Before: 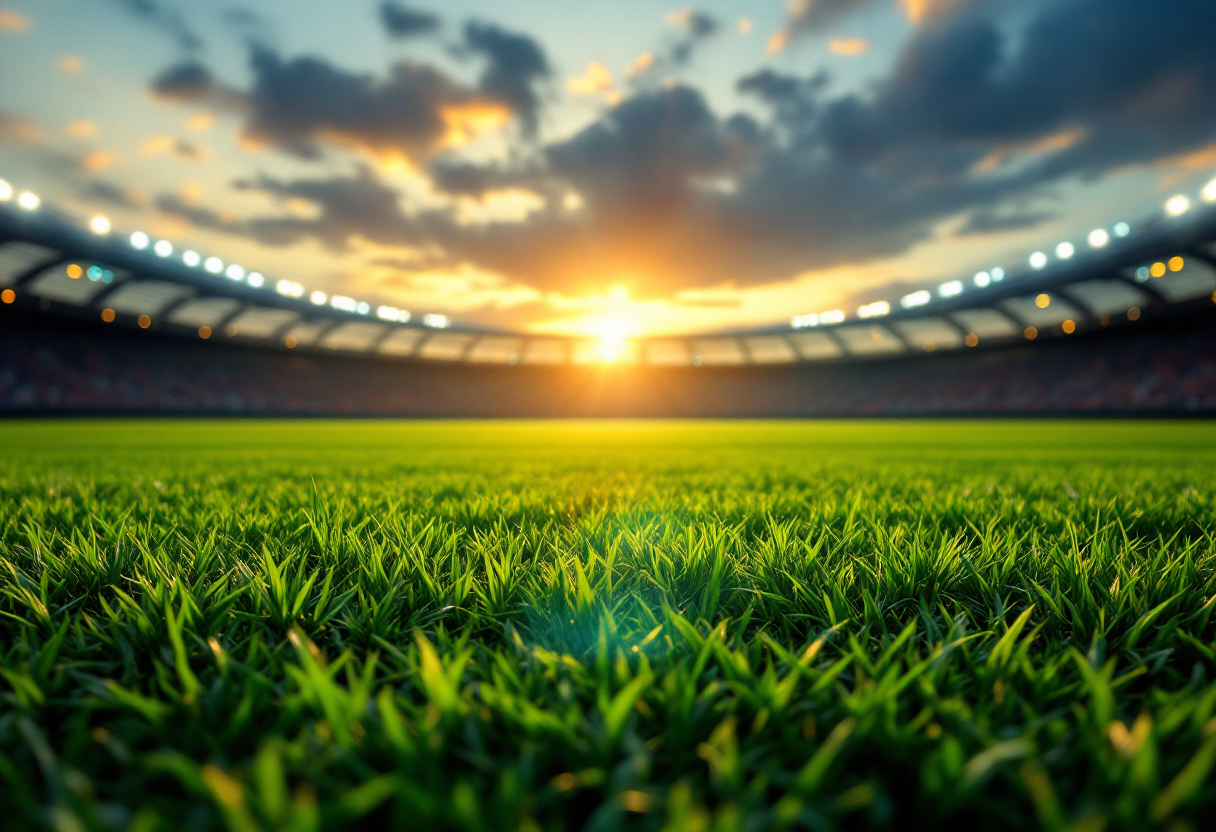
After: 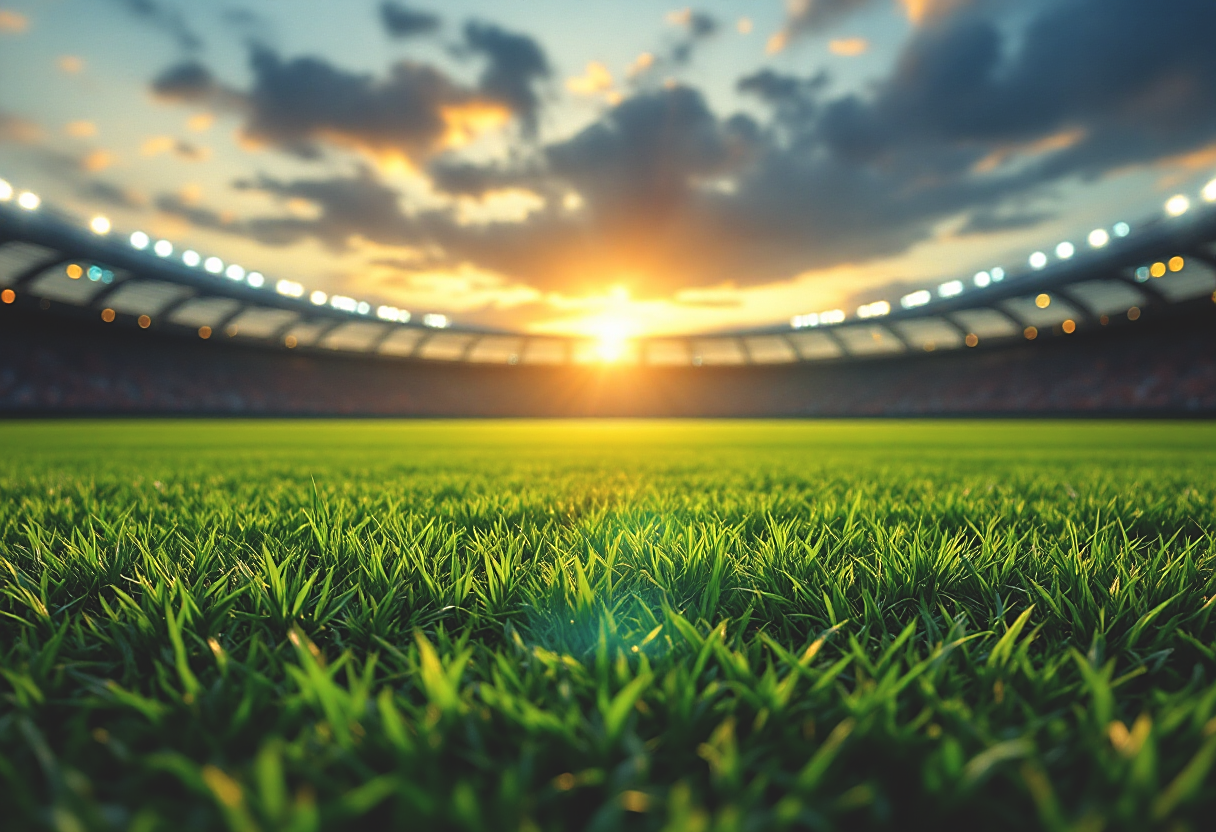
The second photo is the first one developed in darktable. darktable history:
sharpen: on, module defaults
exposure: black level correction -0.015, compensate highlight preservation false
